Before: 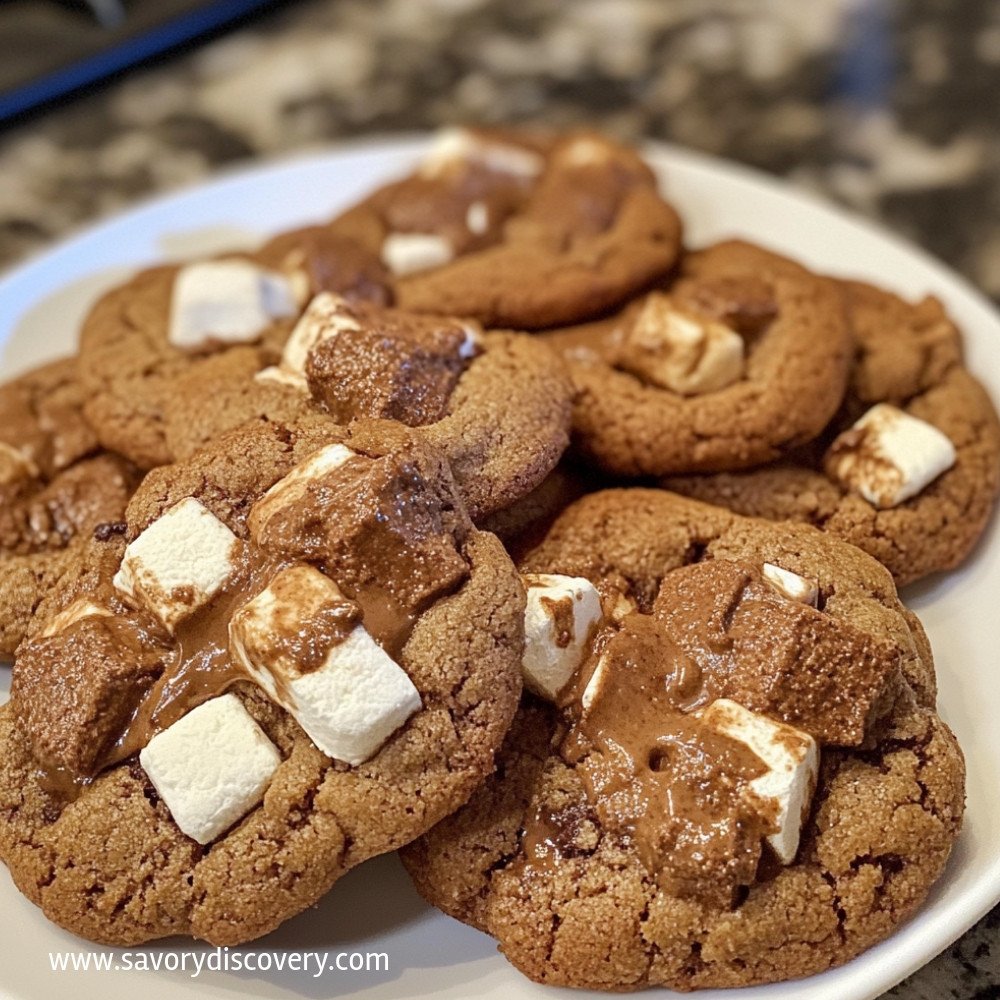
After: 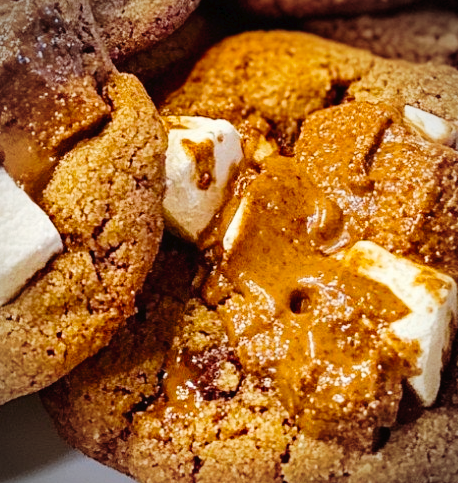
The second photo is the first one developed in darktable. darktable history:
color balance rgb: perceptual saturation grading › global saturation 25%, global vibrance 20%
crop: left 35.976%, top 45.819%, right 18.162%, bottom 5.807%
vignetting: fall-off start 79.88%
tone curve: curves: ch0 [(0, 0) (0.003, 0.016) (0.011, 0.019) (0.025, 0.023) (0.044, 0.029) (0.069, 0.042) (0.1, 0.068) (0.136, 0.101) (0.177, 0.143) (0.224, 0.21) (0.277, 0.289) (0.335, 0.379) (0.399, 0.476) (0.468, 0.569) (0.543, 0.654) (0.623, 0.75) (0.709, 0.822) (0.801, 0.893) (0.898, 0.946) (1, 1)], preserve colors none
